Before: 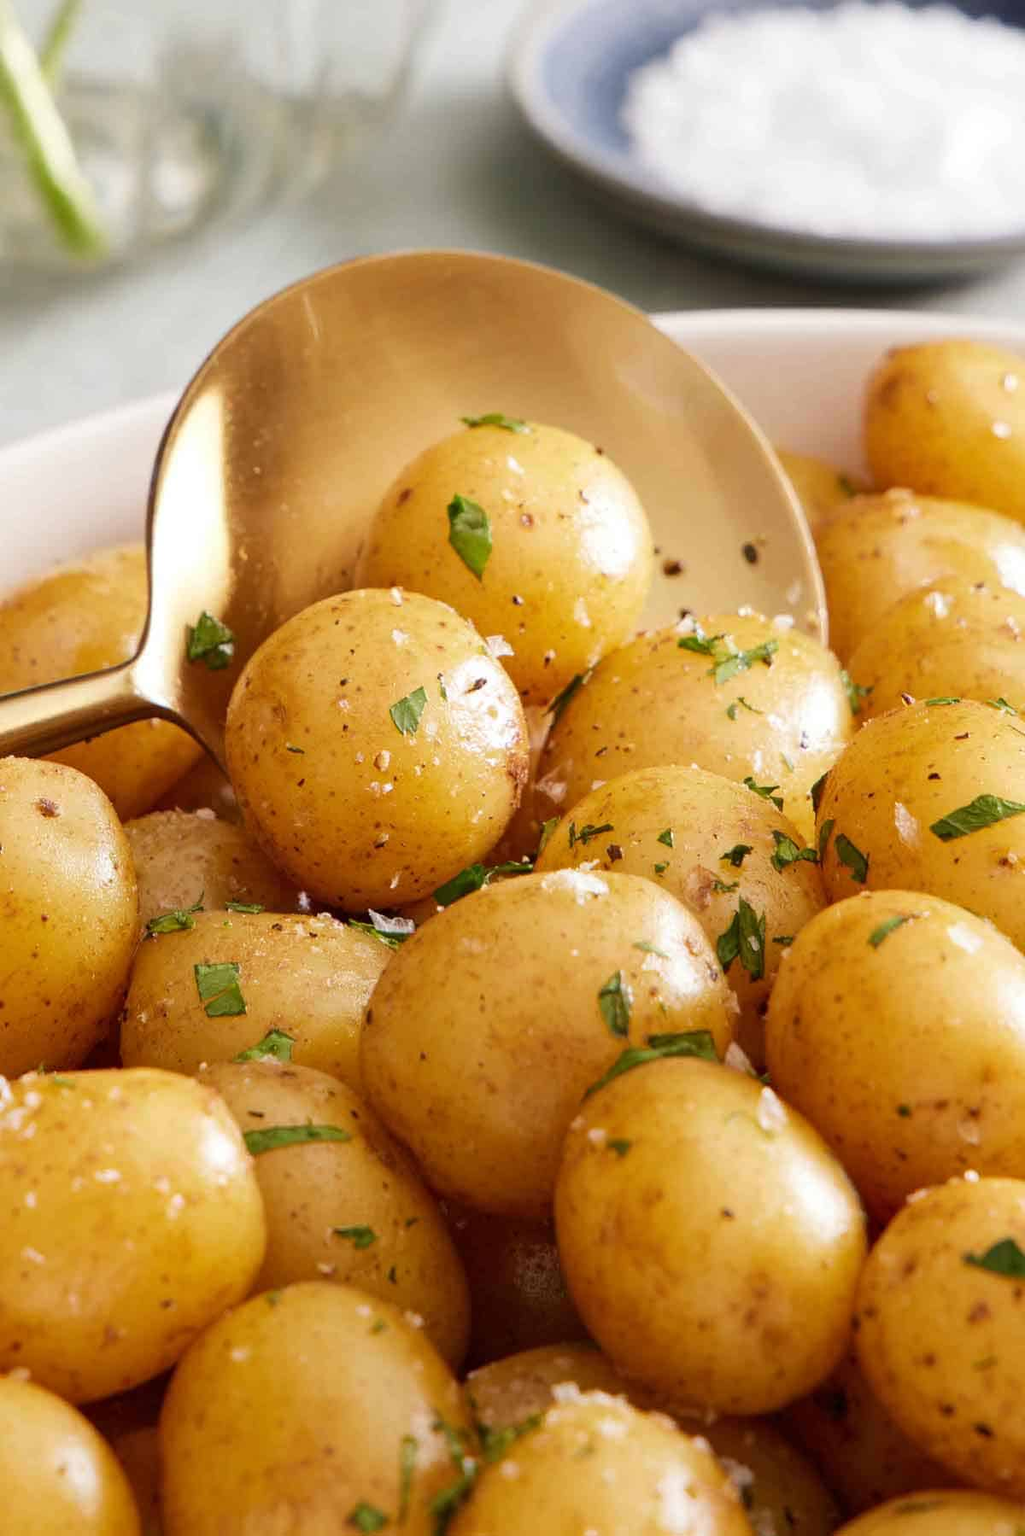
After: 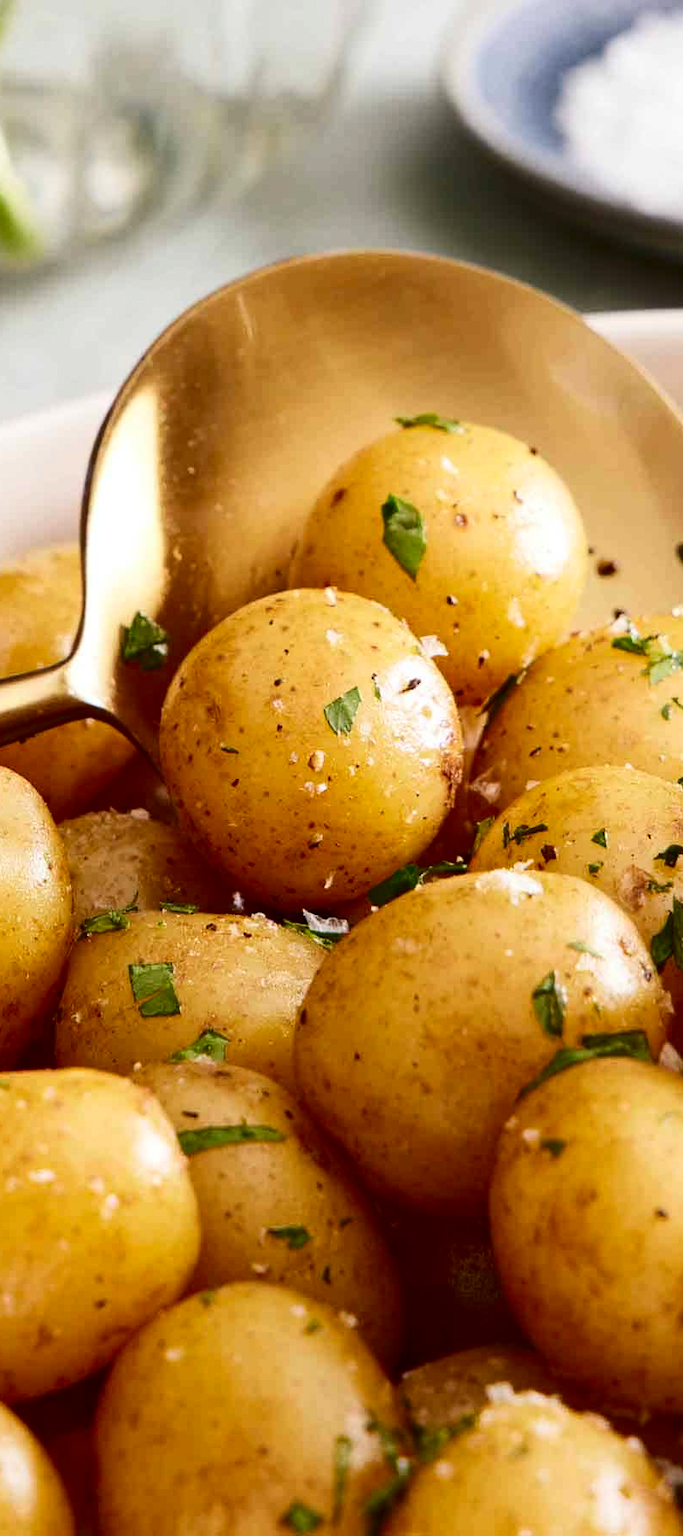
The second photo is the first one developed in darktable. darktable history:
contrast brightness saturation: contrast 0.204, brightness -0.102, saturation 0.105
crop and rotate: left 6.479%, right 26.849%
